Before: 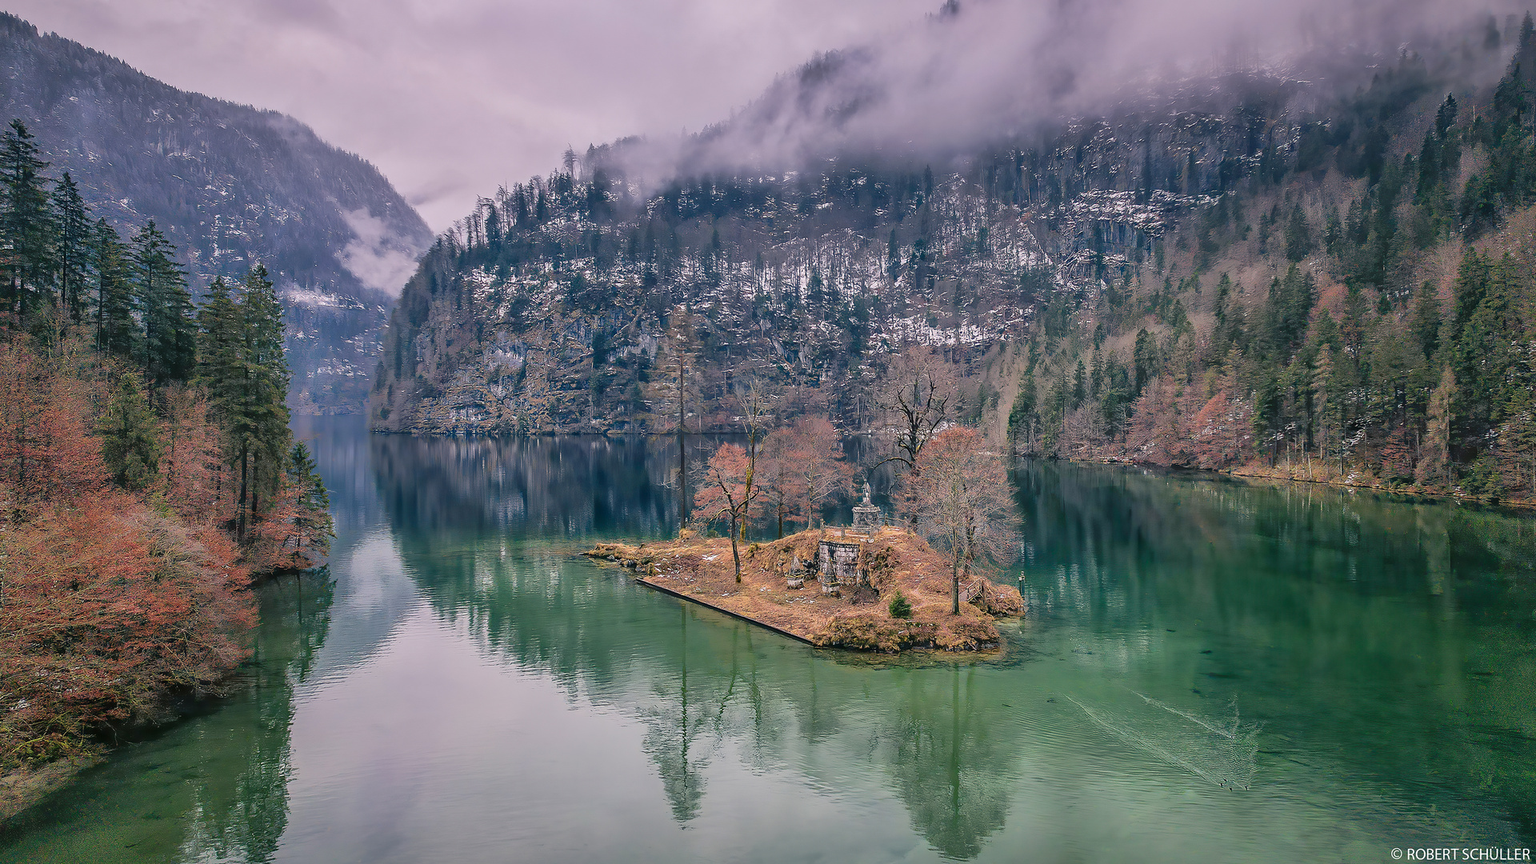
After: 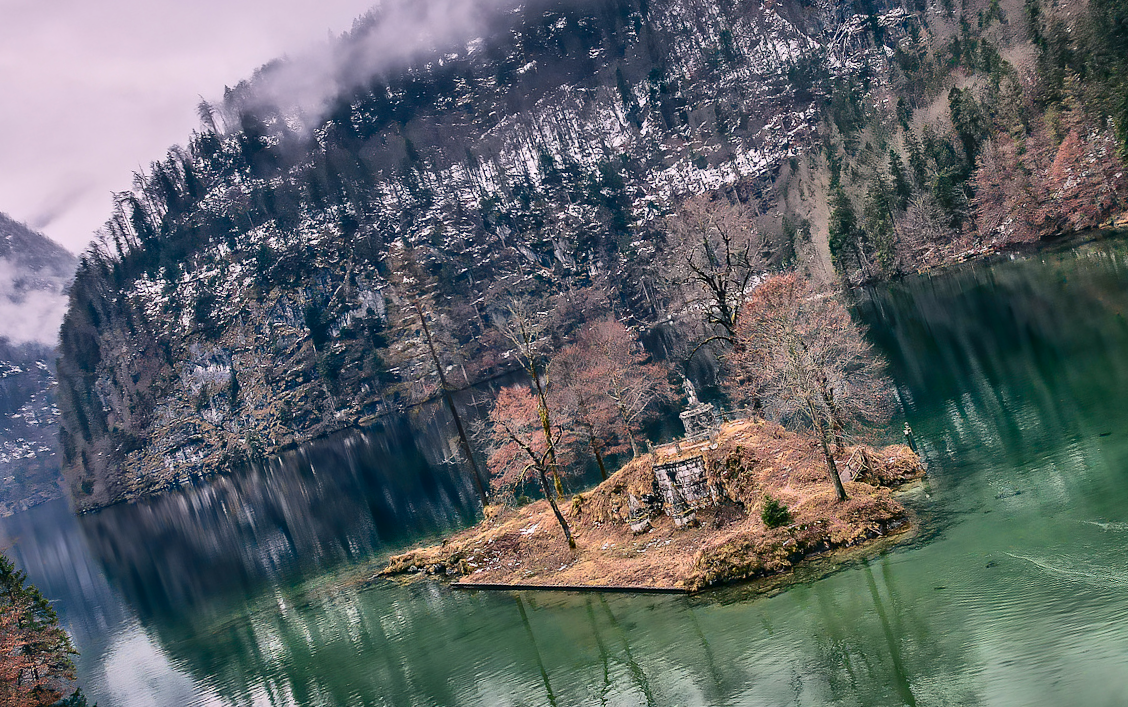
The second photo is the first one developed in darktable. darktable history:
contrast brightness saturation: contrast 0.289
crop and rotate: angle 18.42°, left 6.847%, right 4.353%, bottom 1.067%
